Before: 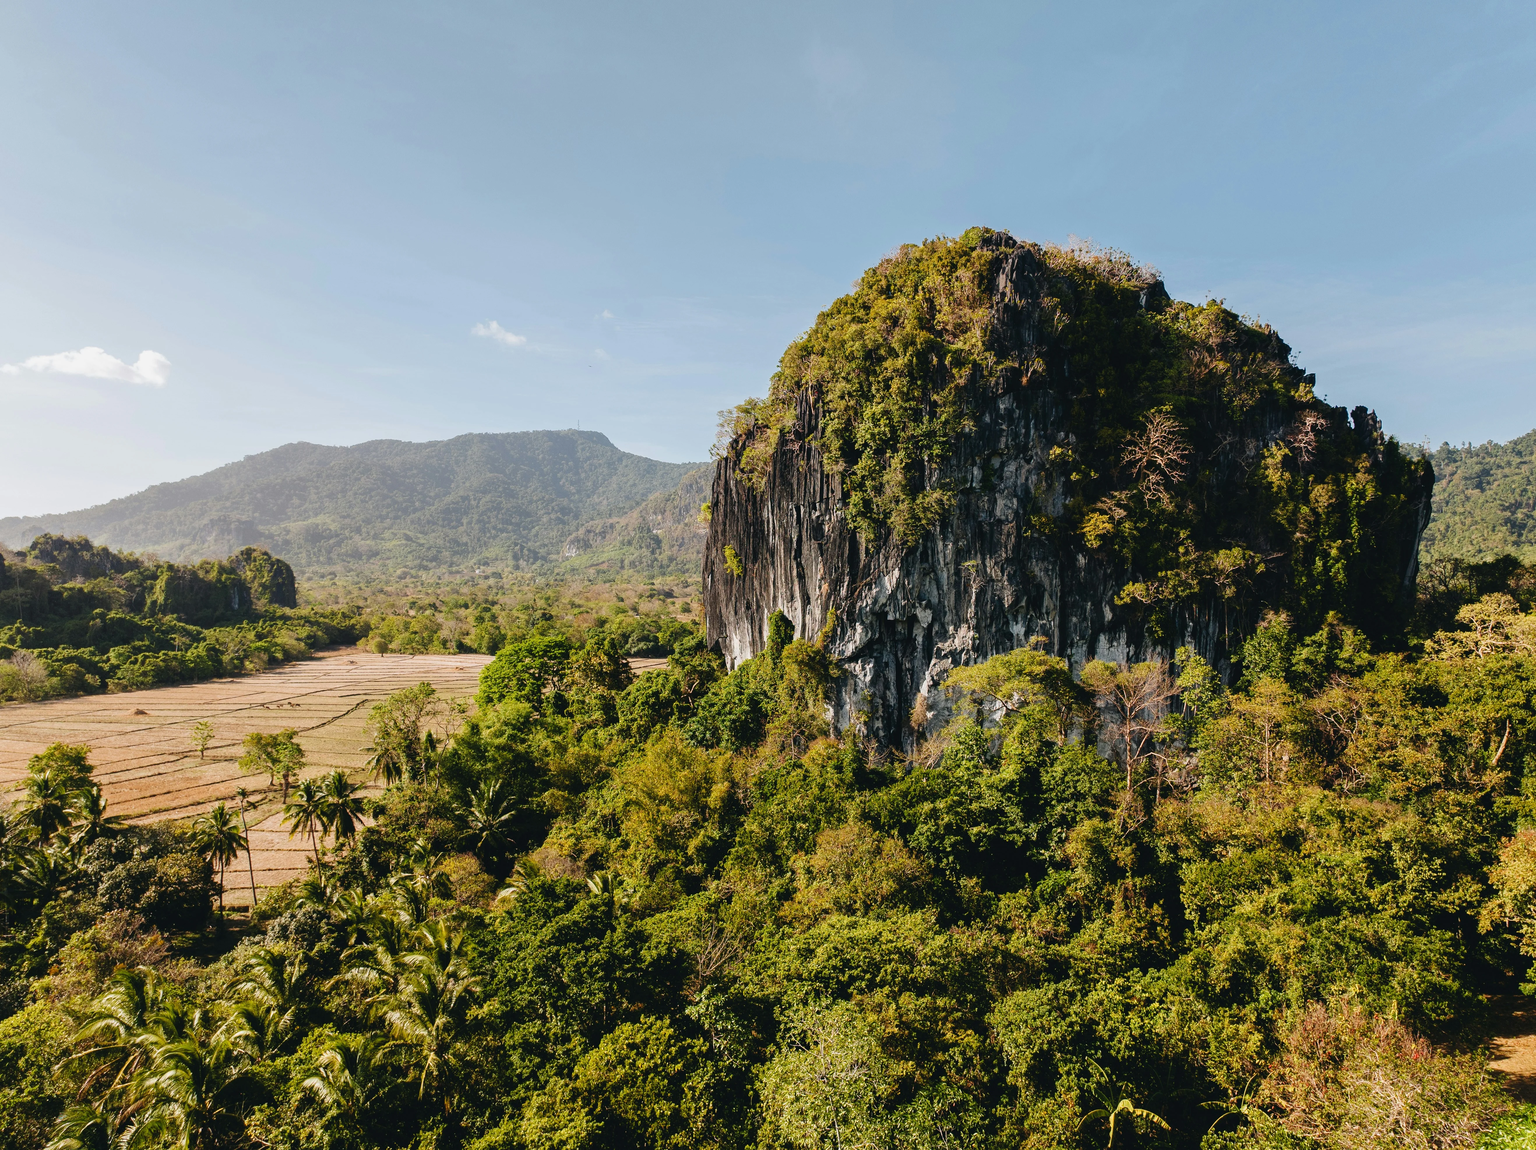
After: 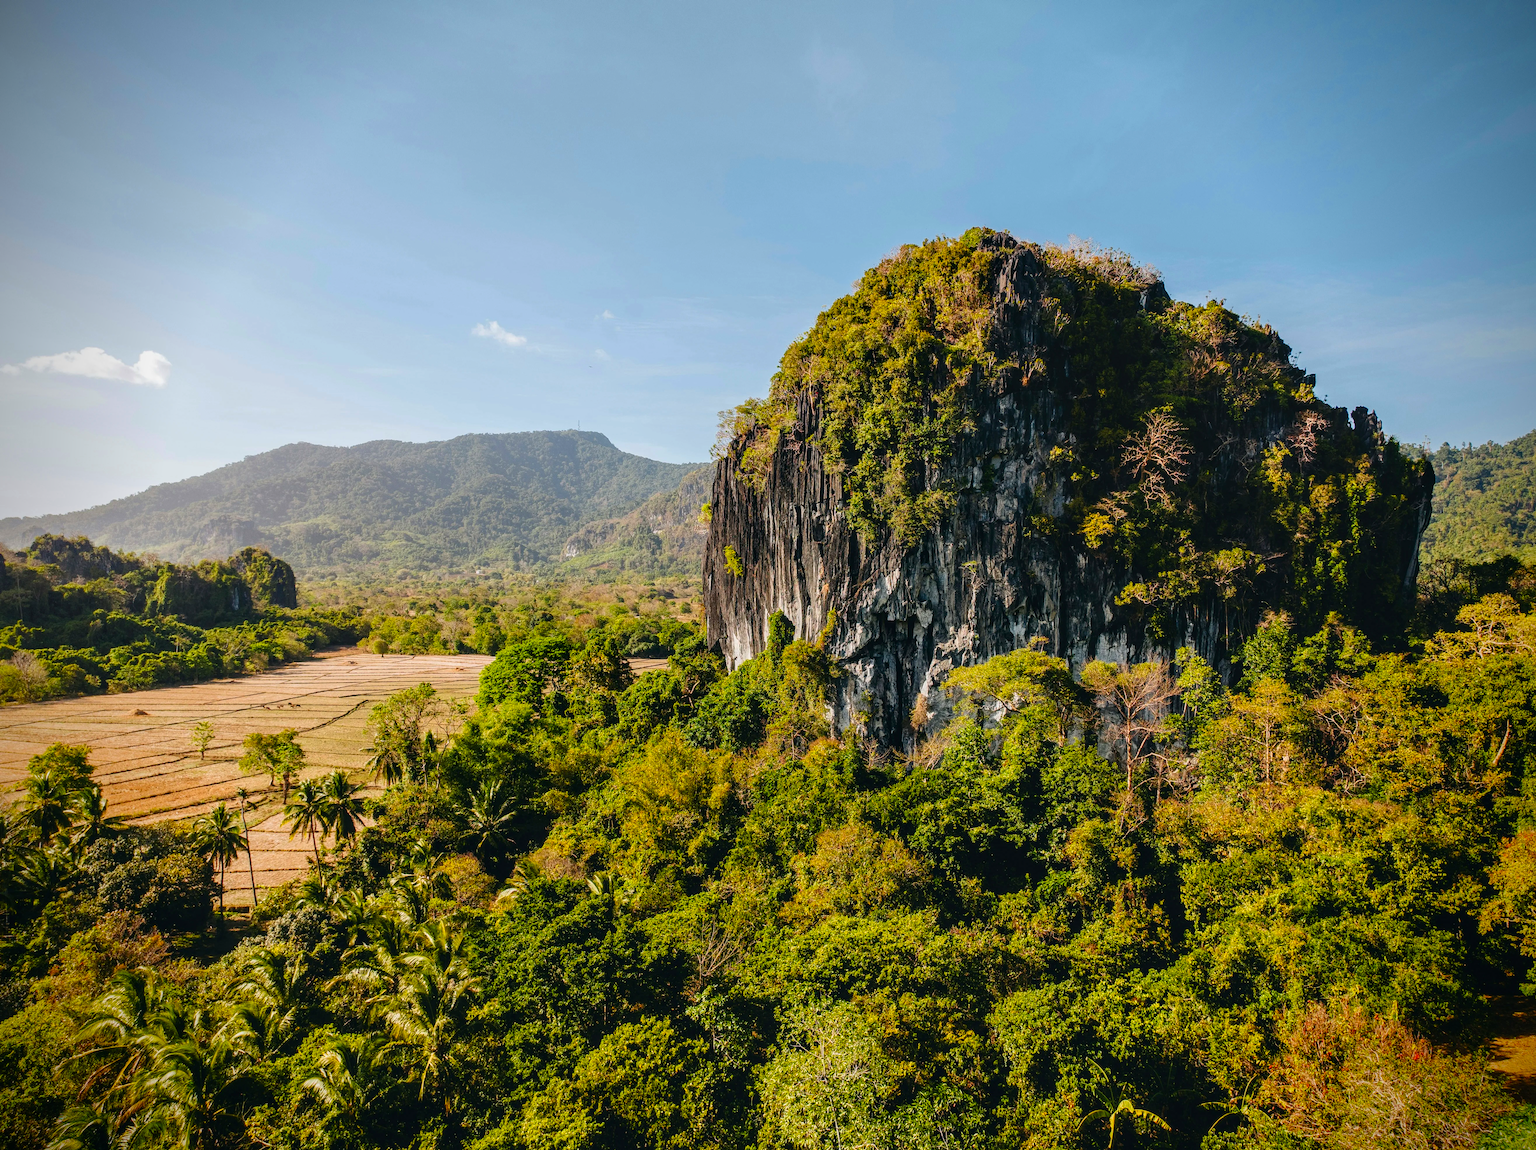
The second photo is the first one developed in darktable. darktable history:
local contrast: on, module defaults
color correction: highlights b* 0.033, saturation 1.36
vignetting: fall-off radius 60.48%, brightness -0.989, saturation 0.498
